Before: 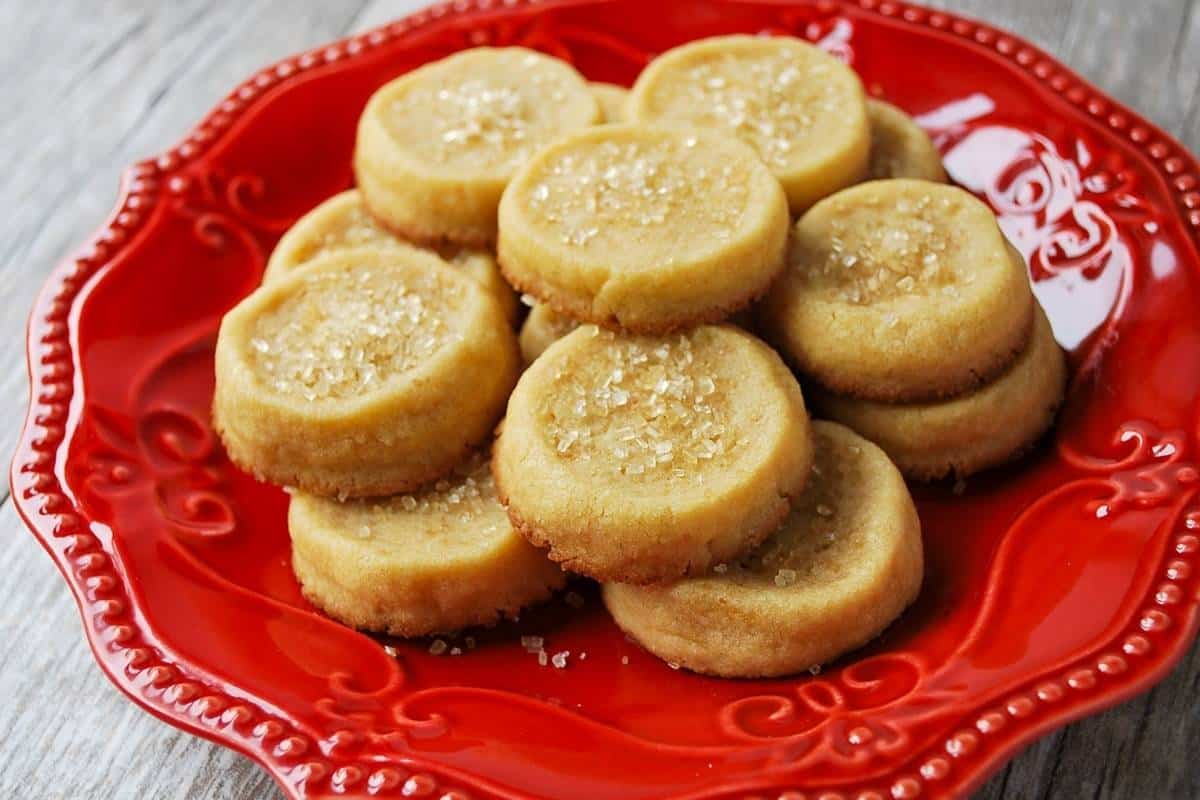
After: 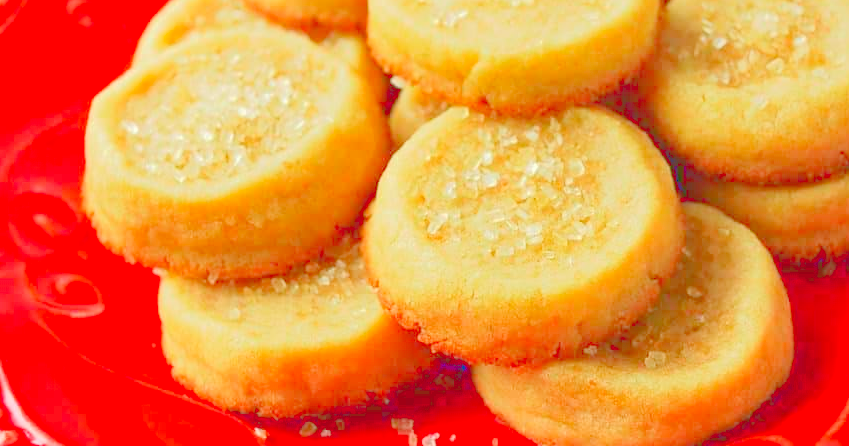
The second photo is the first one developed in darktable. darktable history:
color correction: highlights a* -2.65, highlights b* 2.57
contrast brightness saturation: contrast 0.029, brightness 0.066, saturation 0.121
tone curve: curves: ch0 [(0, 0) (0.003, 0.275) (0.011, 0.288) (0.025, 0.309) (0.044, 0.326) (0.069, 0.346) (0.1, 0.37) (0.136, 0.396) (0.177, 0.432) (0.224, 0.473) (0.277, 0.516) (0.335, 0.566) (0.399, 0.611) (0.468, 0.661) (0.543, 0.711) (0.623, 0.761) (0.709, 0.817) (0.801, 0.867) (0.898, 0.911) (1, 1)], color space Lab, linked channels, preserve colors none
crop: left 10.893%, top 27.272%, right 18.281%, bottom 16.971%
